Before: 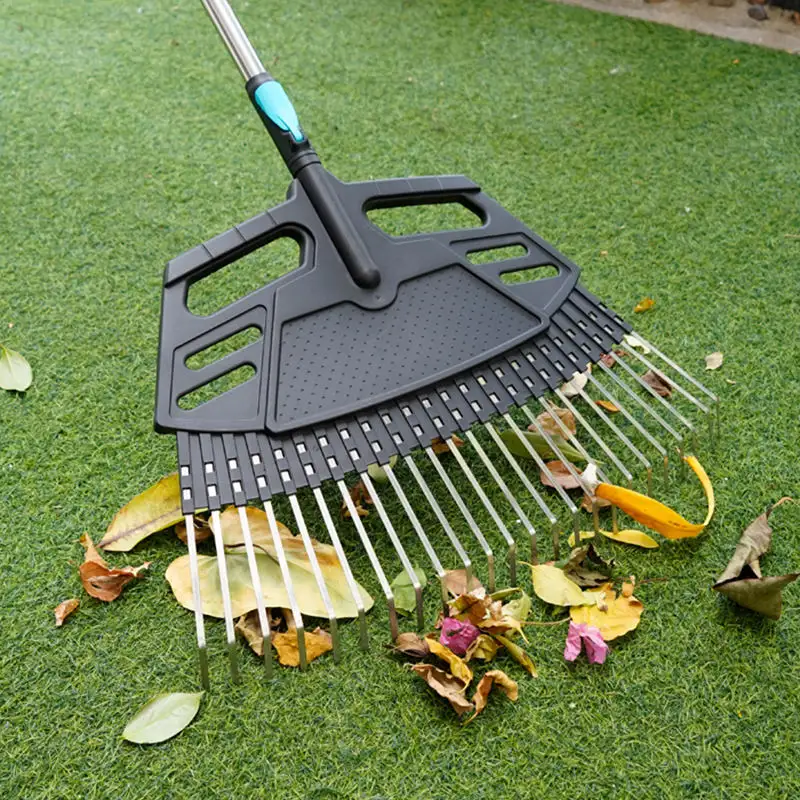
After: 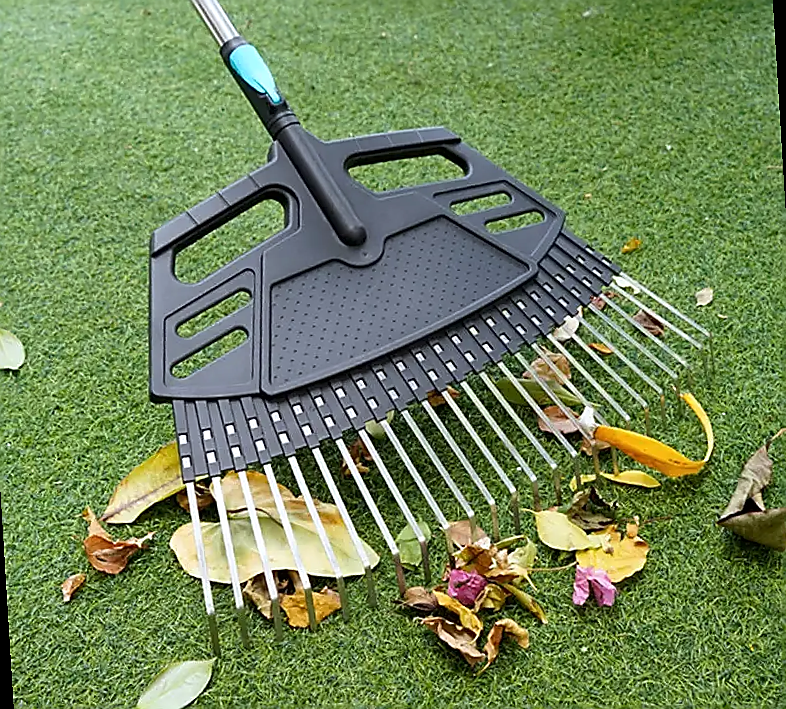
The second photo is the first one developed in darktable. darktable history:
local contrast: mode bilateral grid, contrast 20, coarseness 50, detail 120%, midtone range 0.2
rotate and perspective: rotation -3.52°, crop left 0.036, crop right 0.964, crop top 0.081, crop bottom 0.919
white balance: red 0.974, blue 1.044
sharpen: radius 1.4, amount 1.25, threshold 0.7
